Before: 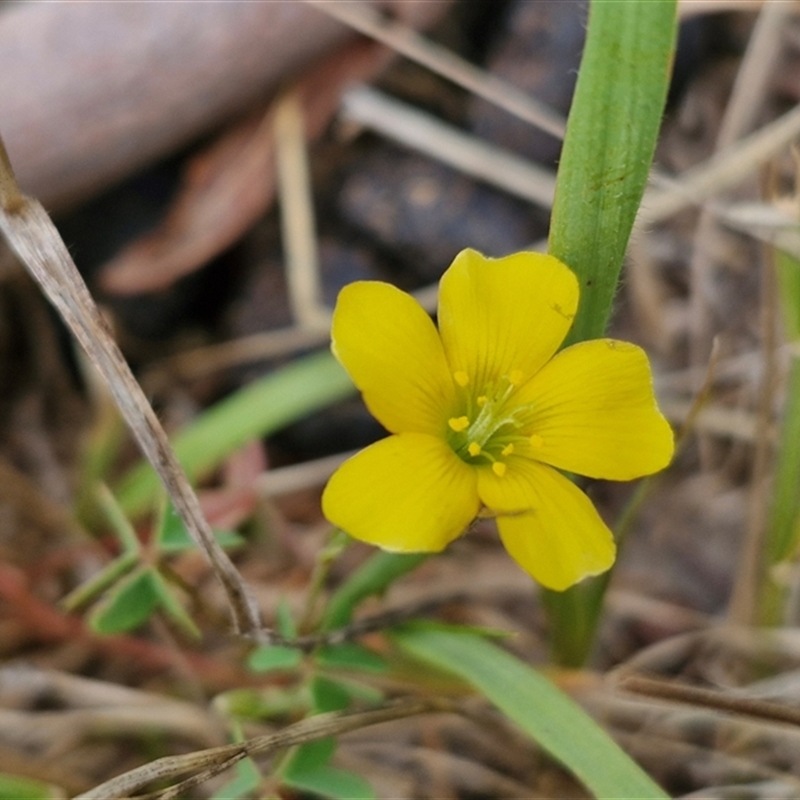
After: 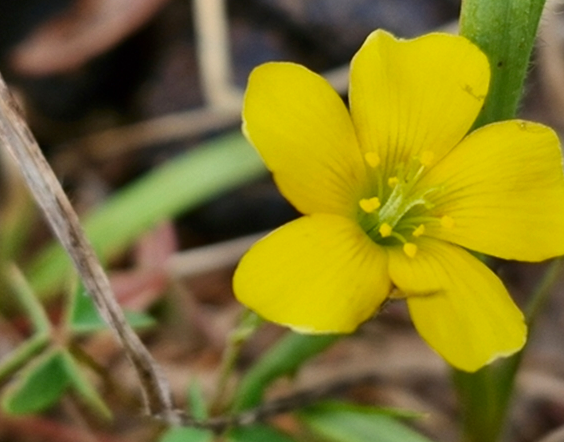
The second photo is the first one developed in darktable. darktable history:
crop: left 11.164%, top 27.467%, right 18.266%, bottom 17.207%
contrast brightness saturation: contrast 0.153, brightness -0.011, saturation 0.105
